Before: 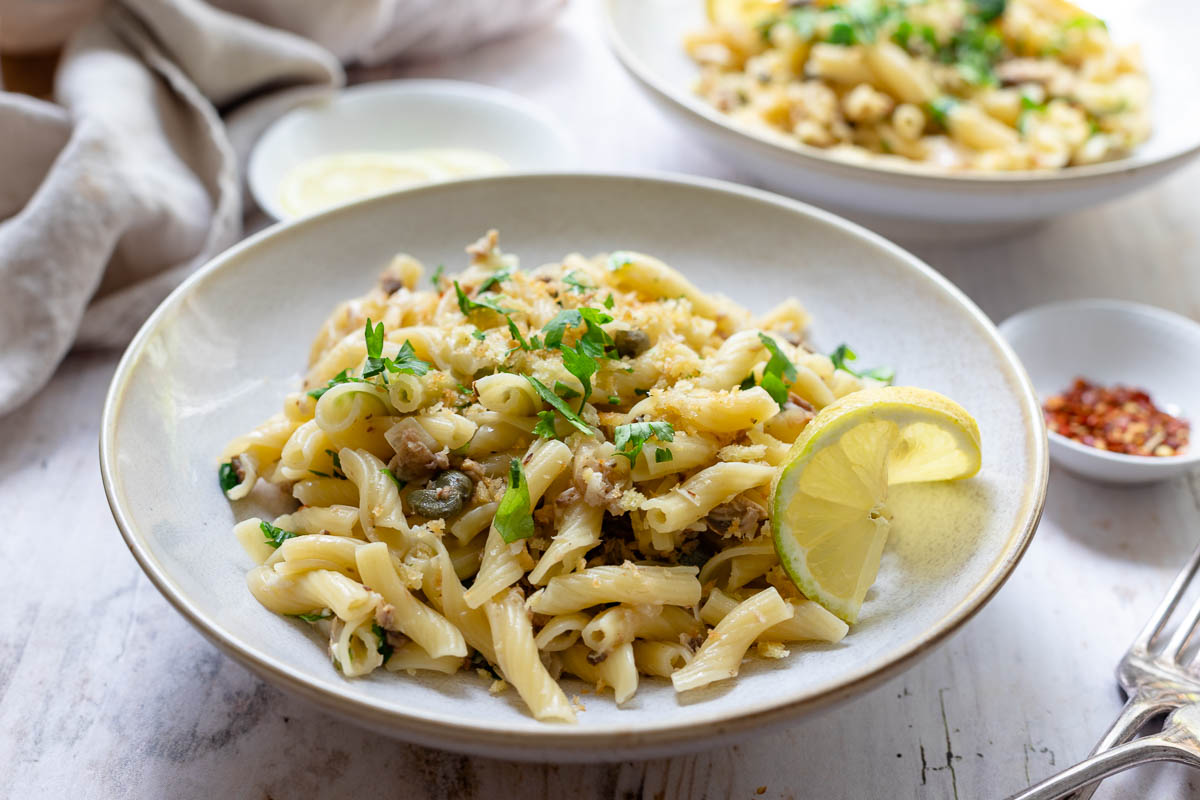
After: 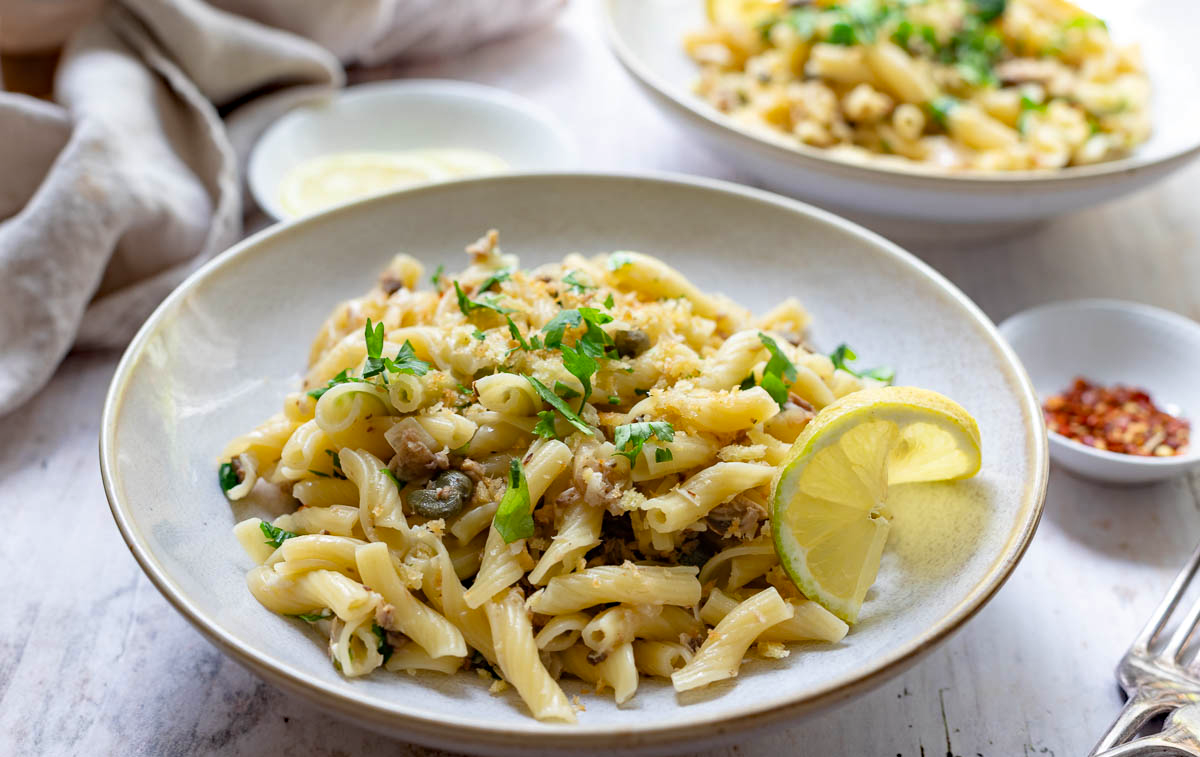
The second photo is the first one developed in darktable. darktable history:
crop and rotate: top 0.011%, bottom 5.244%
tone equalizer: on, module defaults
haze removal: compatibility mode true, adaptive false
